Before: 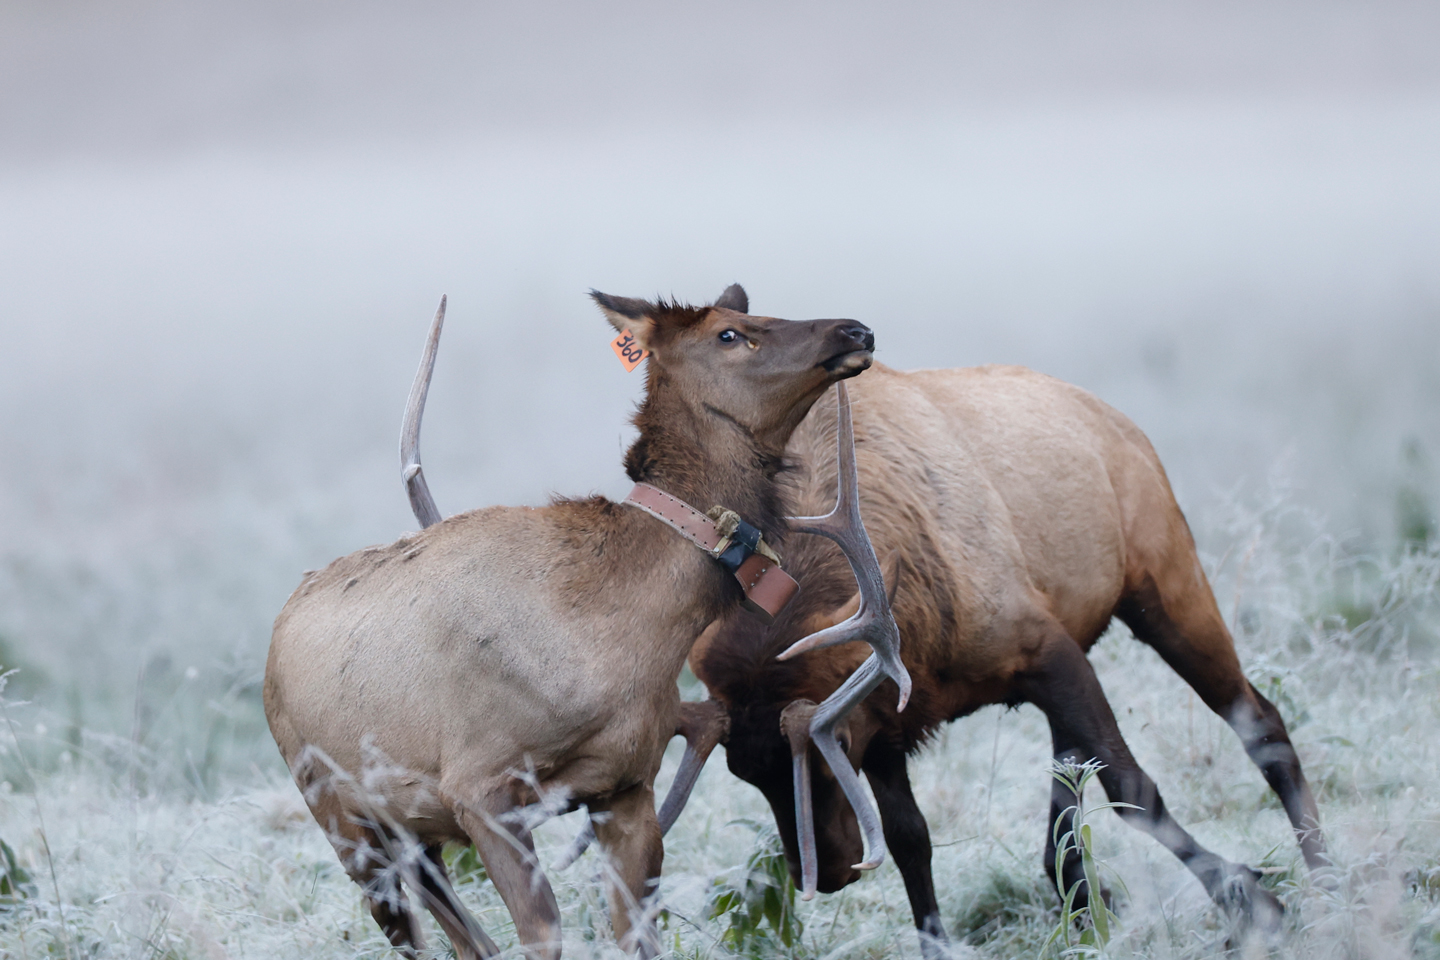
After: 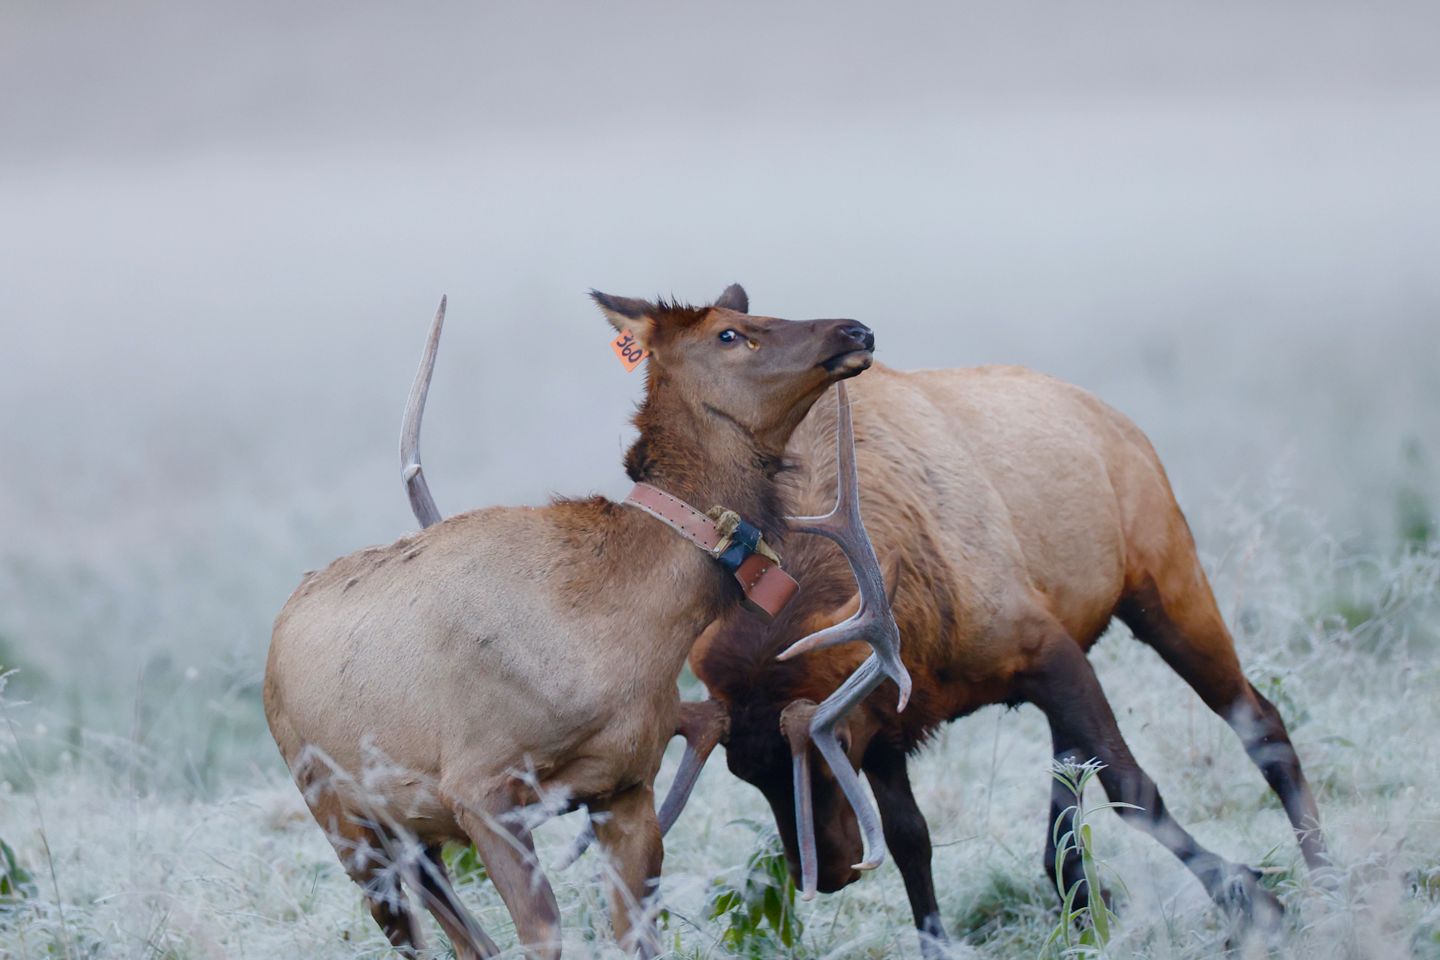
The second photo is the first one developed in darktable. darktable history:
color balance rgb: power › hue 325.28°, perceptual saturation grading › global saturation 34.788%, perceptual saturation grading › highlights -29.812%, perceptual saturation grading › shadows 35.381%, contrast -10.116%
